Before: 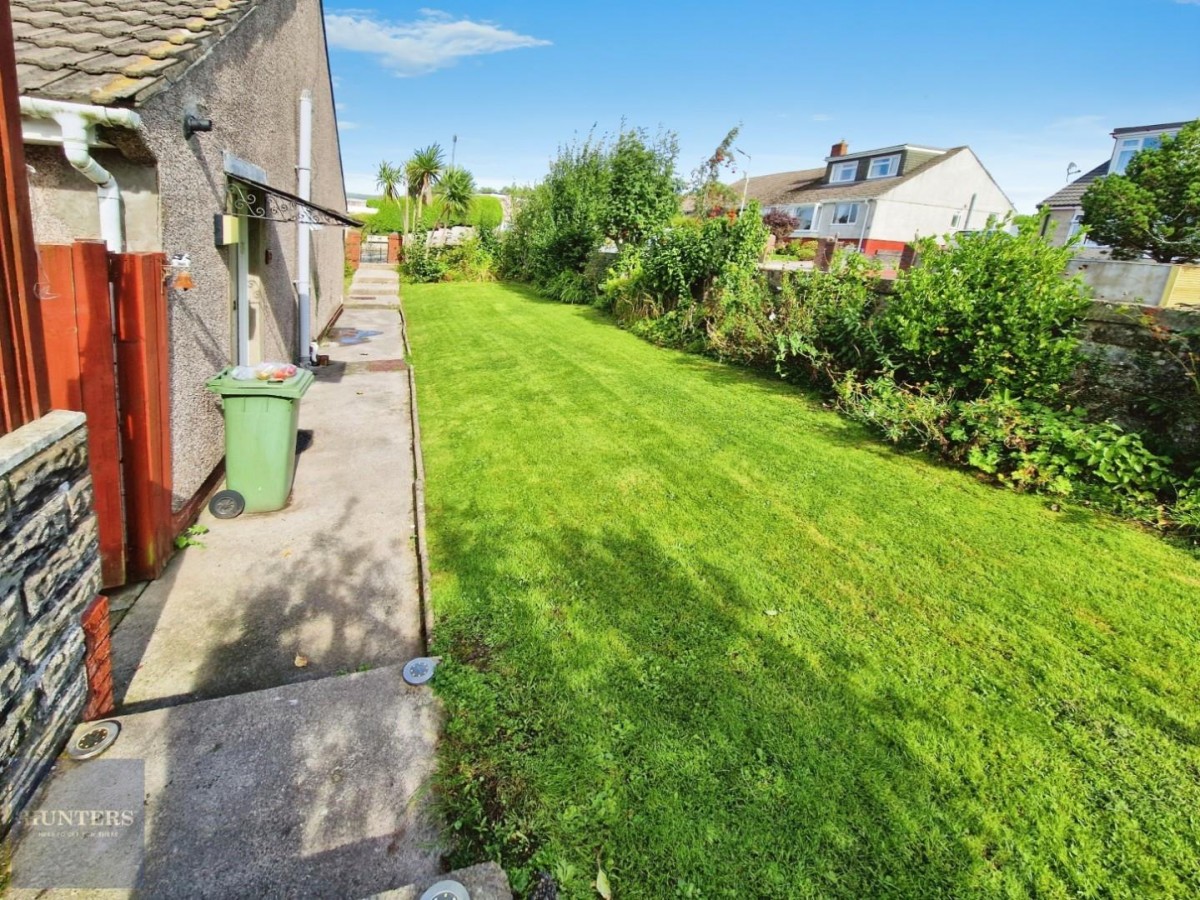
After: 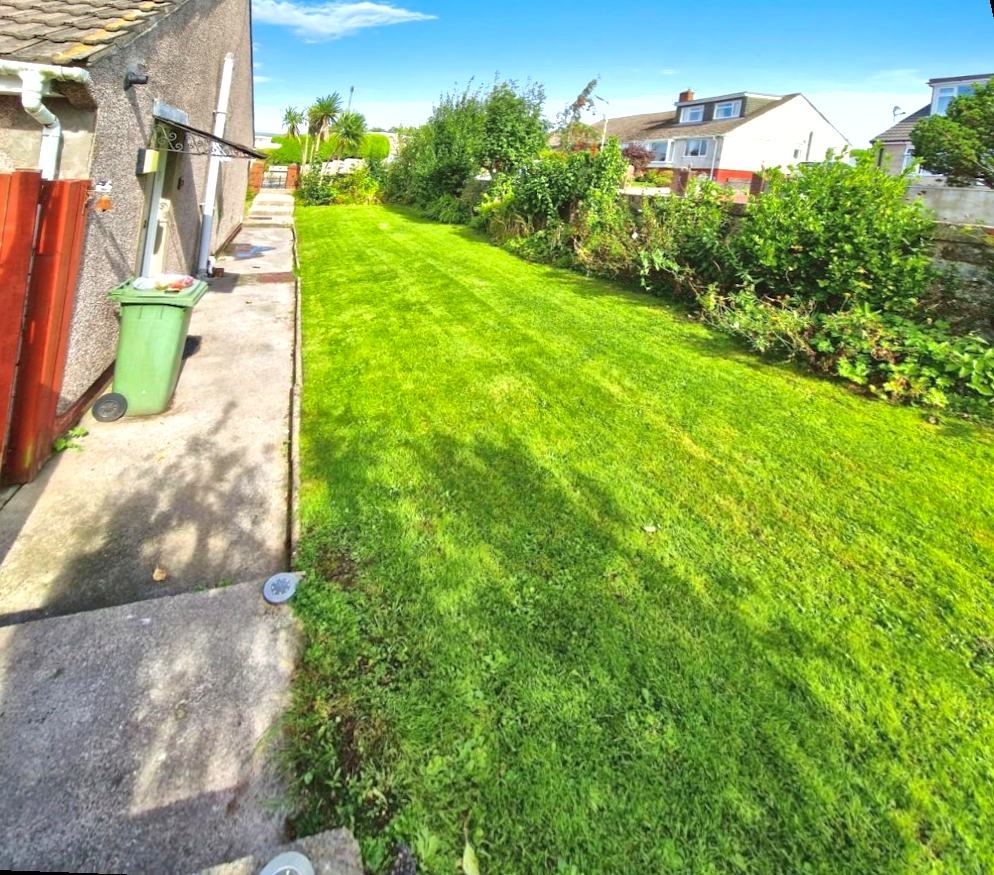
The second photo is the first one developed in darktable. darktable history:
exposure: black level correction 0, exposure 0.5 EV, compensate exposure bias true, compensate highlight preservation false
rotate and perspective: rotation 0.72°, lens shift (vertical) -0.352, lens shift (horizontal) -0.051, crop left 0.152, crop right 0.859, crop top 0.019, crop bottom 0.964
shadows and highlights: on, module defaults
